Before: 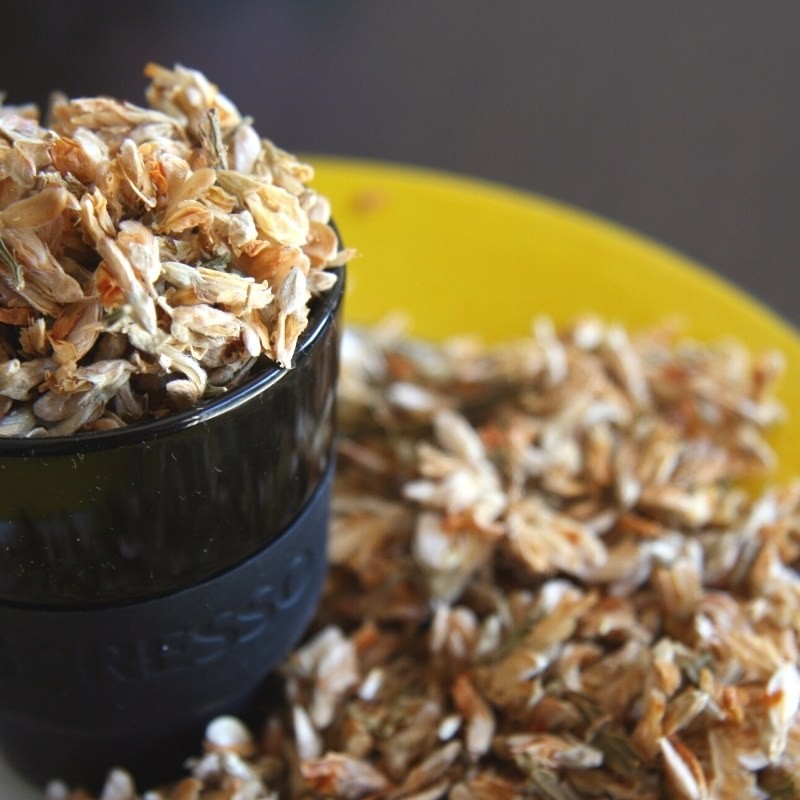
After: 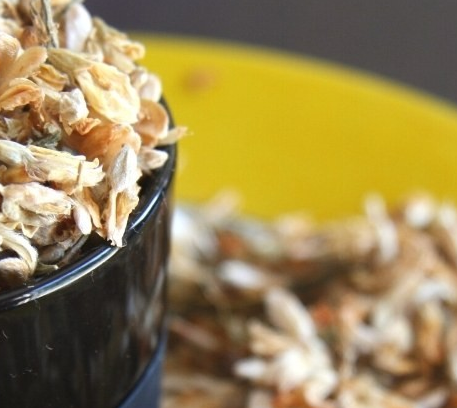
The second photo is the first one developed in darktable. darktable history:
crop: left 21.166%, top 15.261%, right 21.688%, bottom 33.663%
